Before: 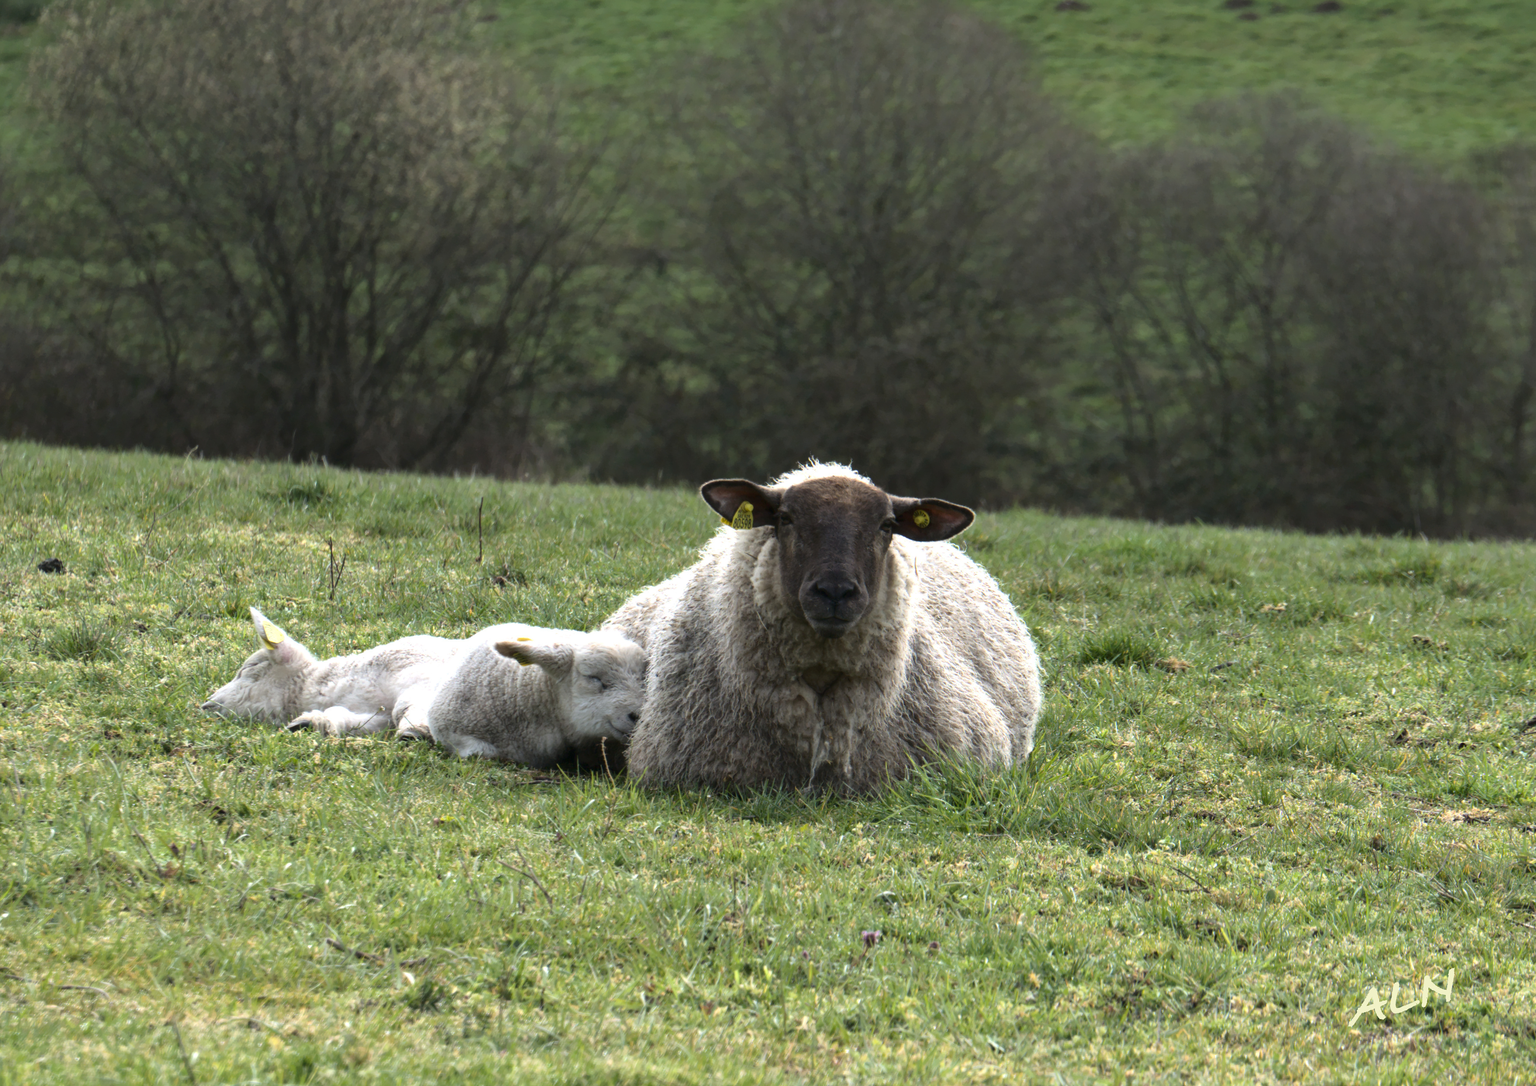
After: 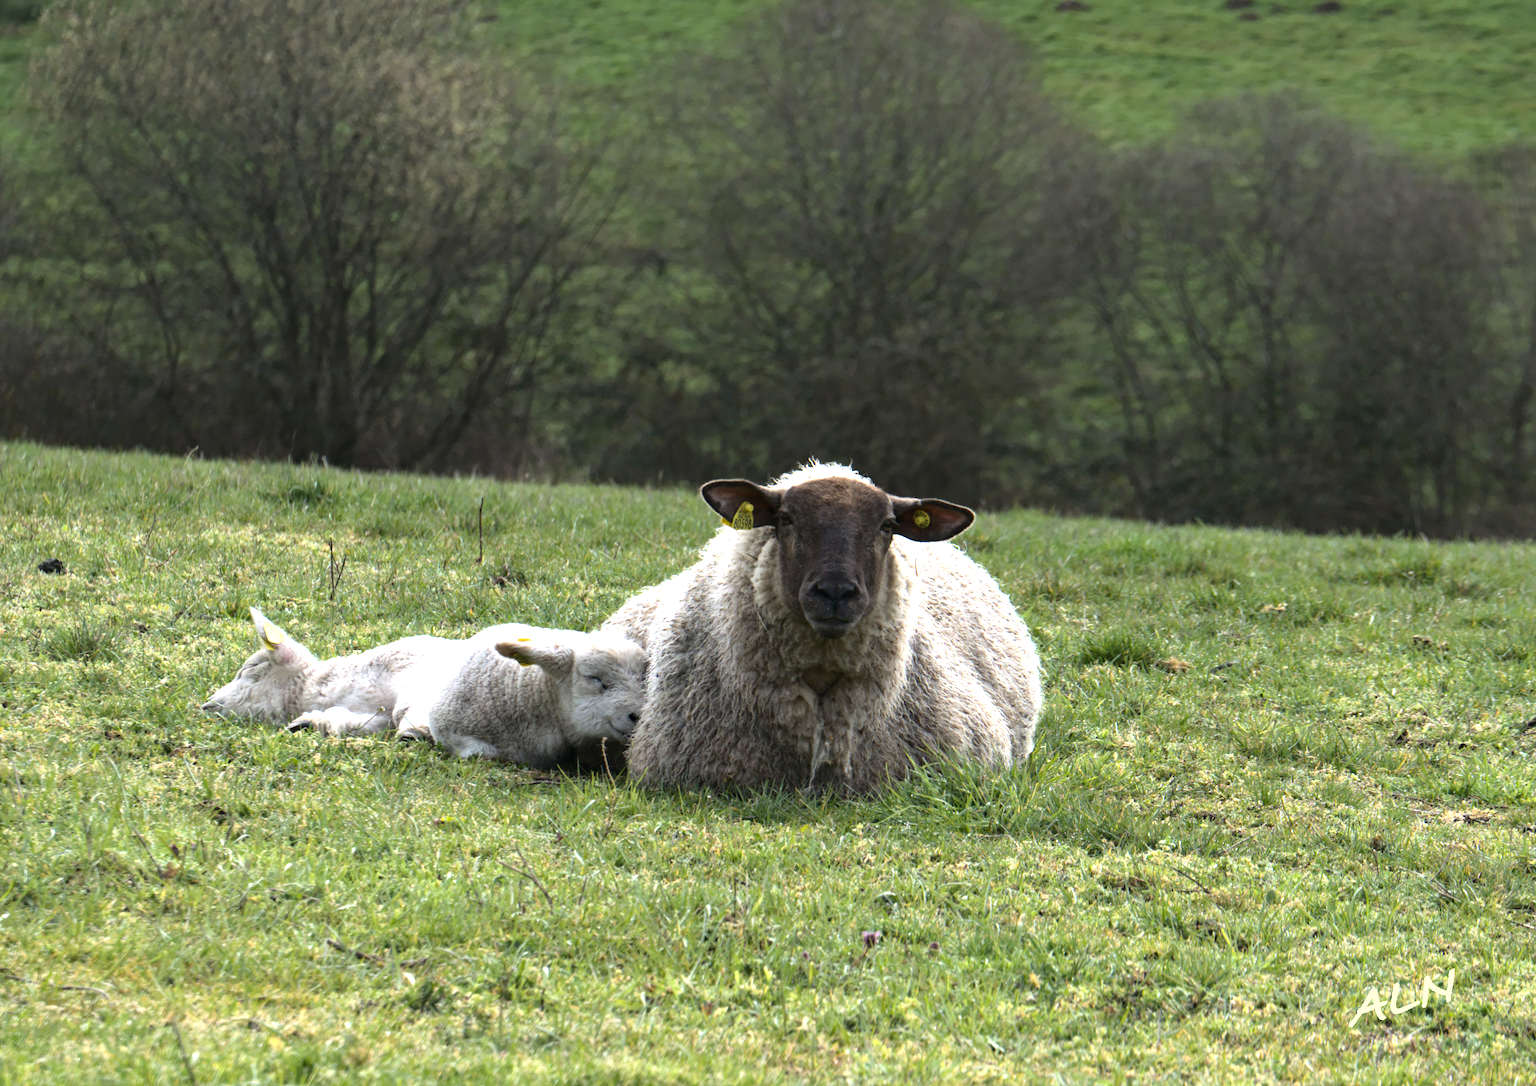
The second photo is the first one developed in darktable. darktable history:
exposure: exposure 0.371 EV, compensate highlight preservation false
tone equalizer: on, module defaults
haze removal: compatibility mode true, adaptive false
